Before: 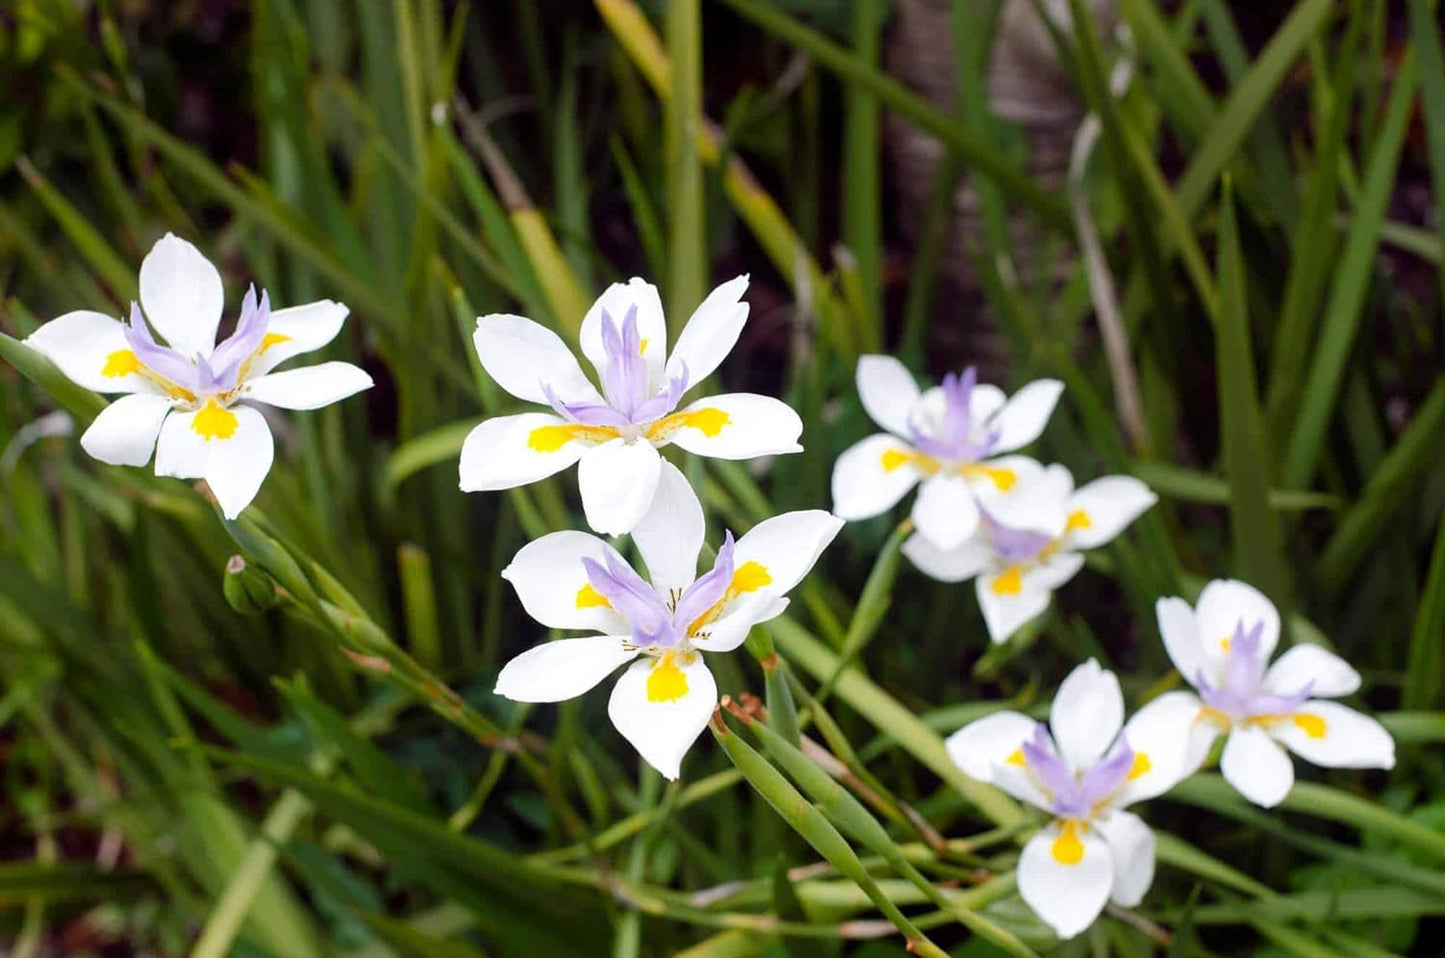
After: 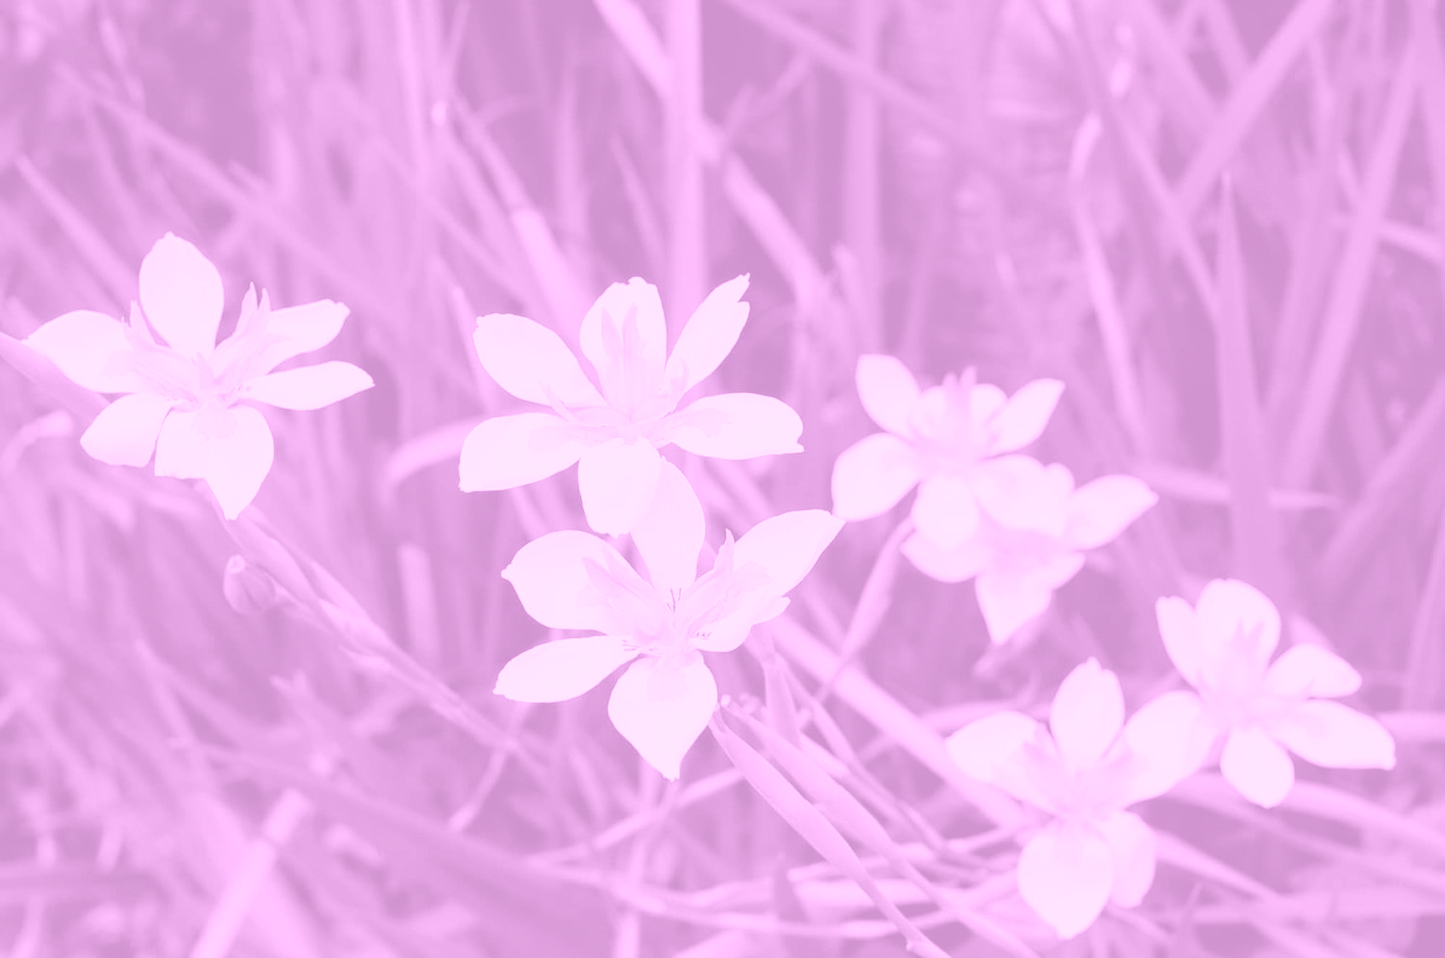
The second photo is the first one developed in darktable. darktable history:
color balance rgb: global vibrance 20%
colorize: hue 331.2°, saturation 75%, source mix 30.28%, lightness 70.52%, version 1
